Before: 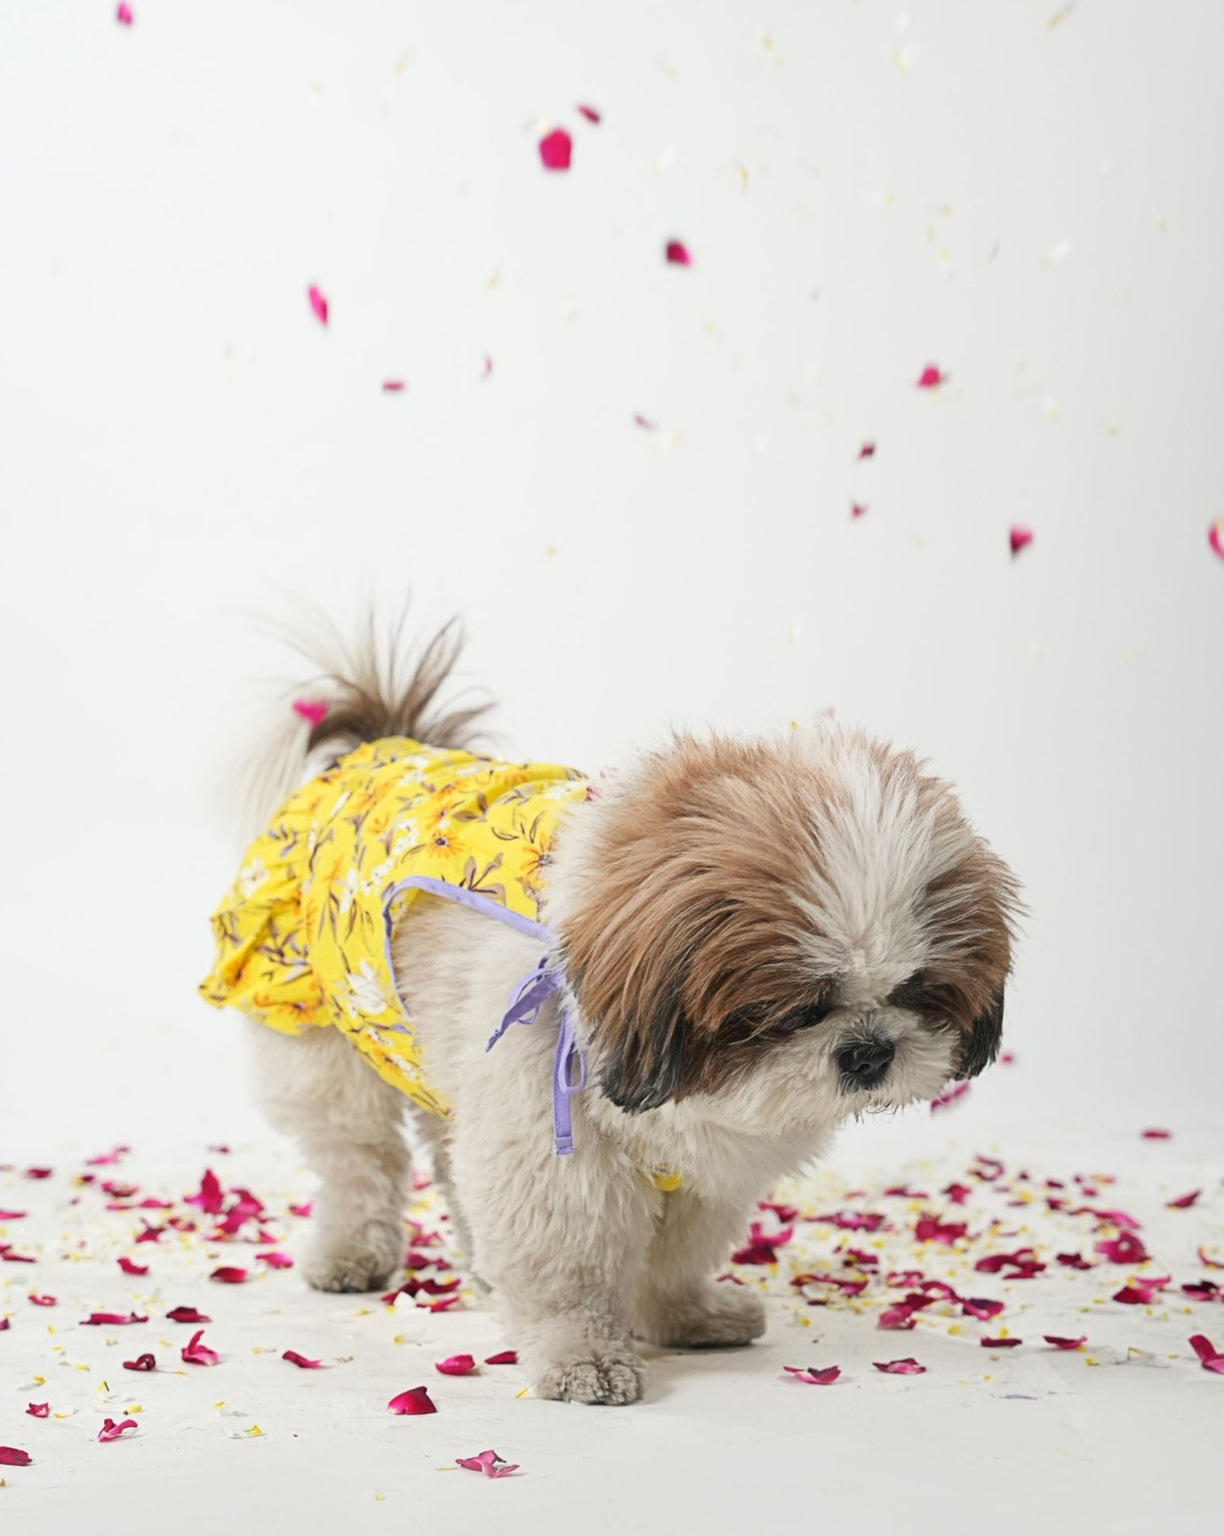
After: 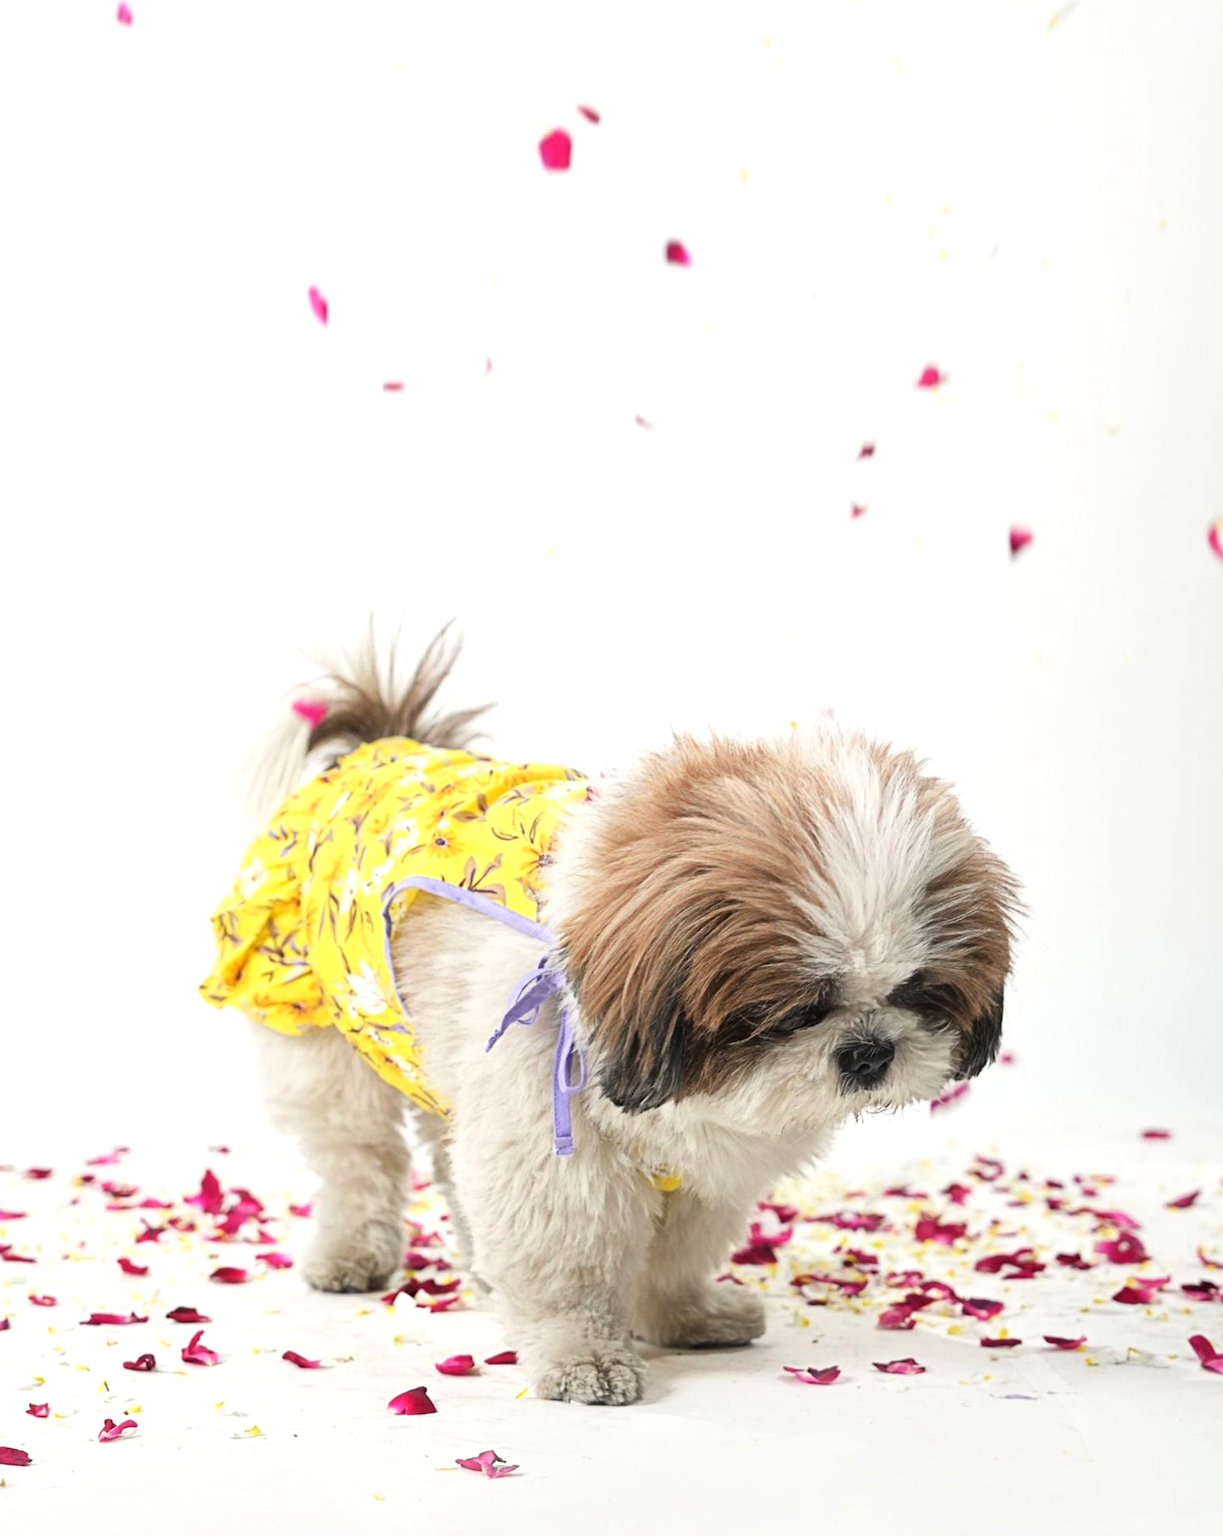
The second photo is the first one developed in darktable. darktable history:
tone equalizer: -8 EV -0.439 EV, -7 EV -0.391 EV, -6 EV -0.324 EV, -5 EV -0.241 EV, -3 EV 0.215 EV, -2 EV 0.342 EV, -1 EV 0.365 EV, +0 EV 0.391 EV
